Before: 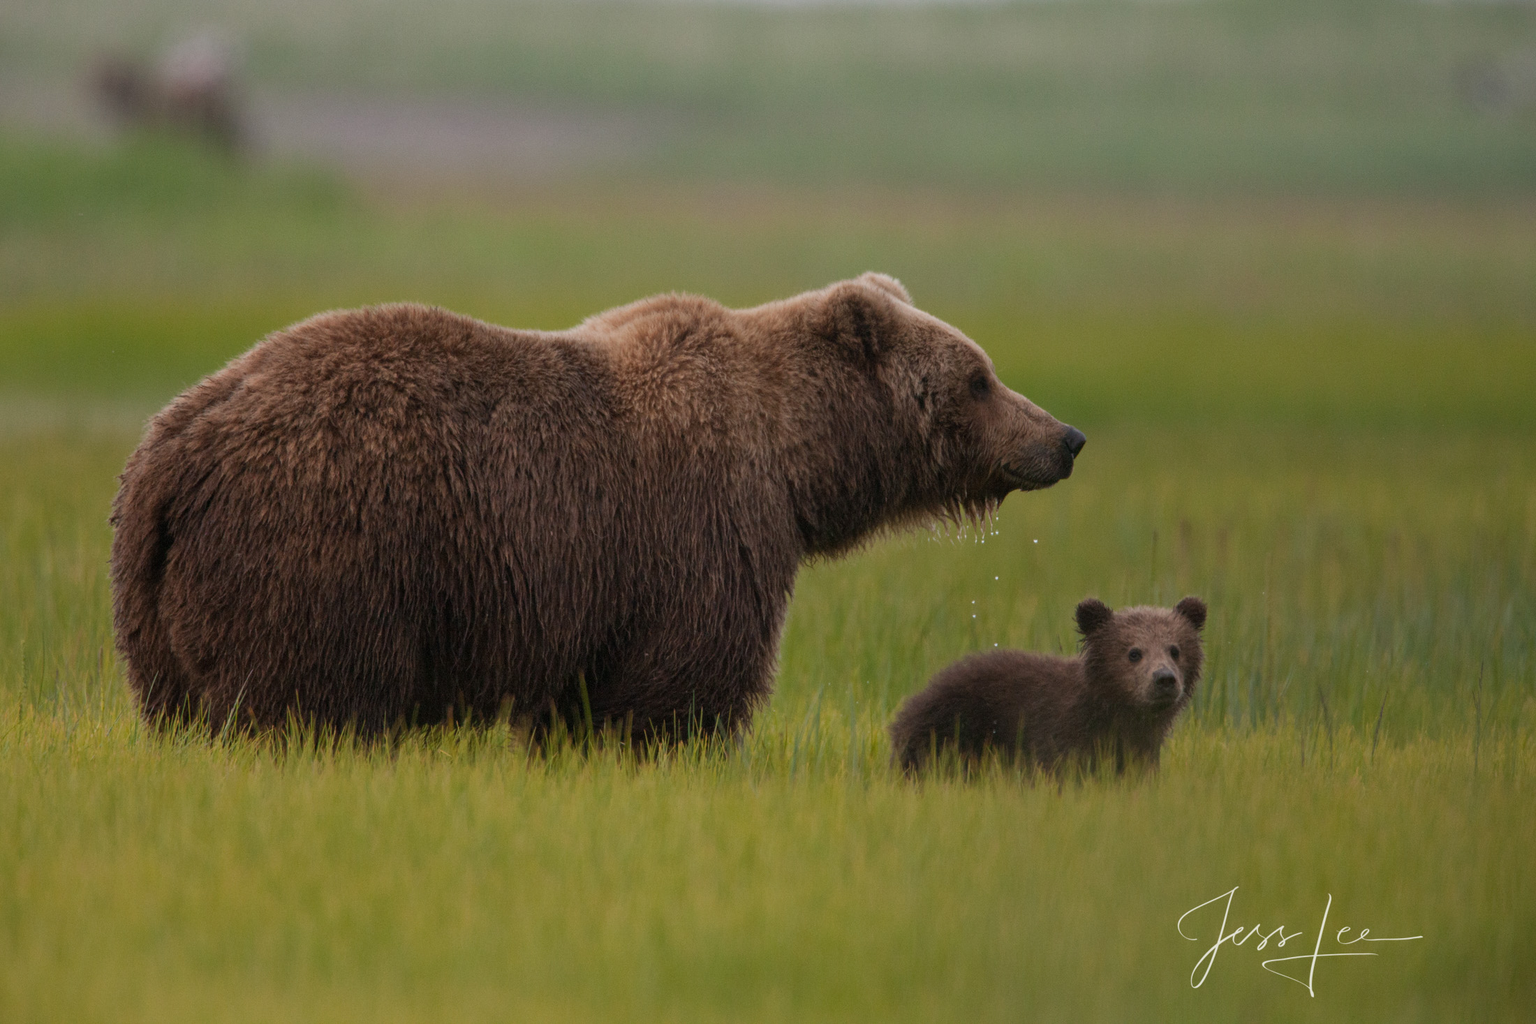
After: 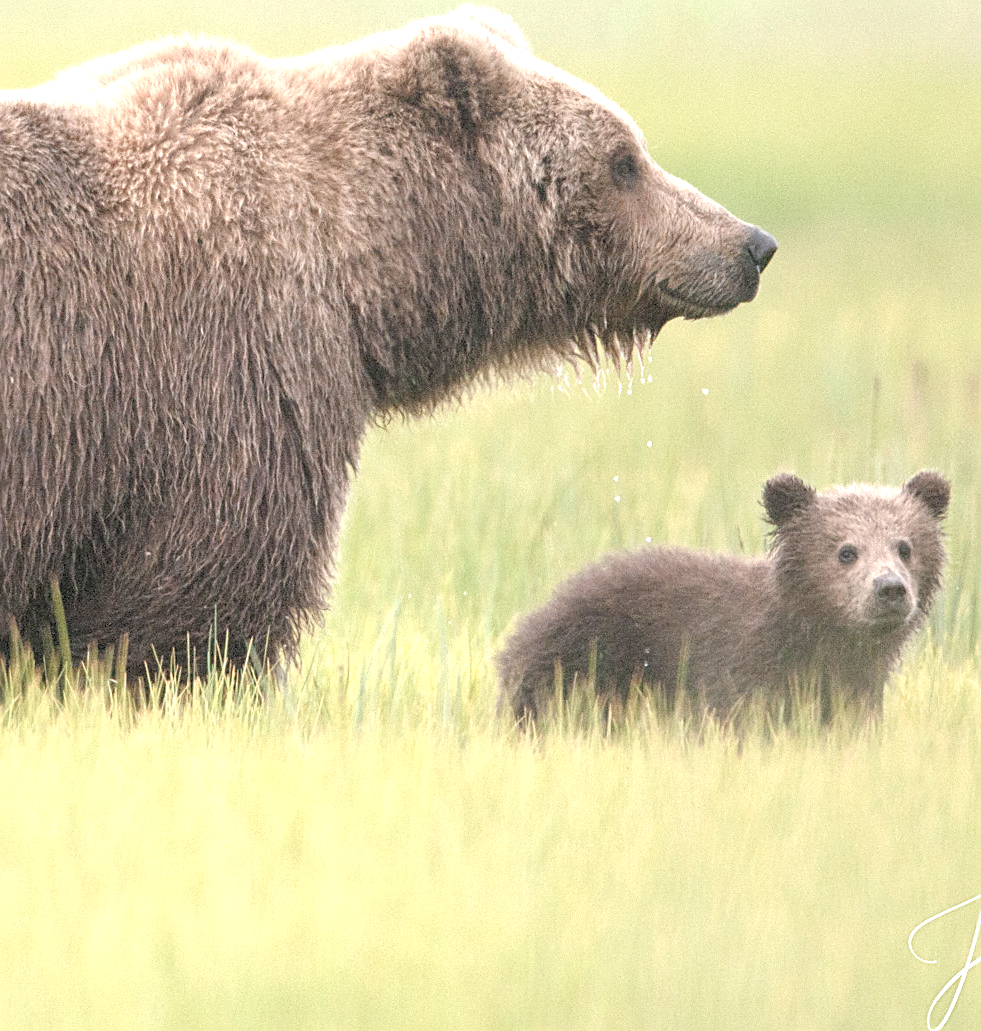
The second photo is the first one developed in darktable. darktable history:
contrast brightness saturation: brightness 0.188, saturation -0.485
exposure: black level correction 0, exposure 2.163 EV, compensate highlight preservation false
color balance rgb: perceptual saturation grading › global saturation 25.757%, perceptual saturation grading › highlights -27.663%, perceptual saturation grading › shadows 32.904%
sharpen: on, module defaults
crop: left 35.377%, top 26.241%, right 19.99%, bottom 3.437%
